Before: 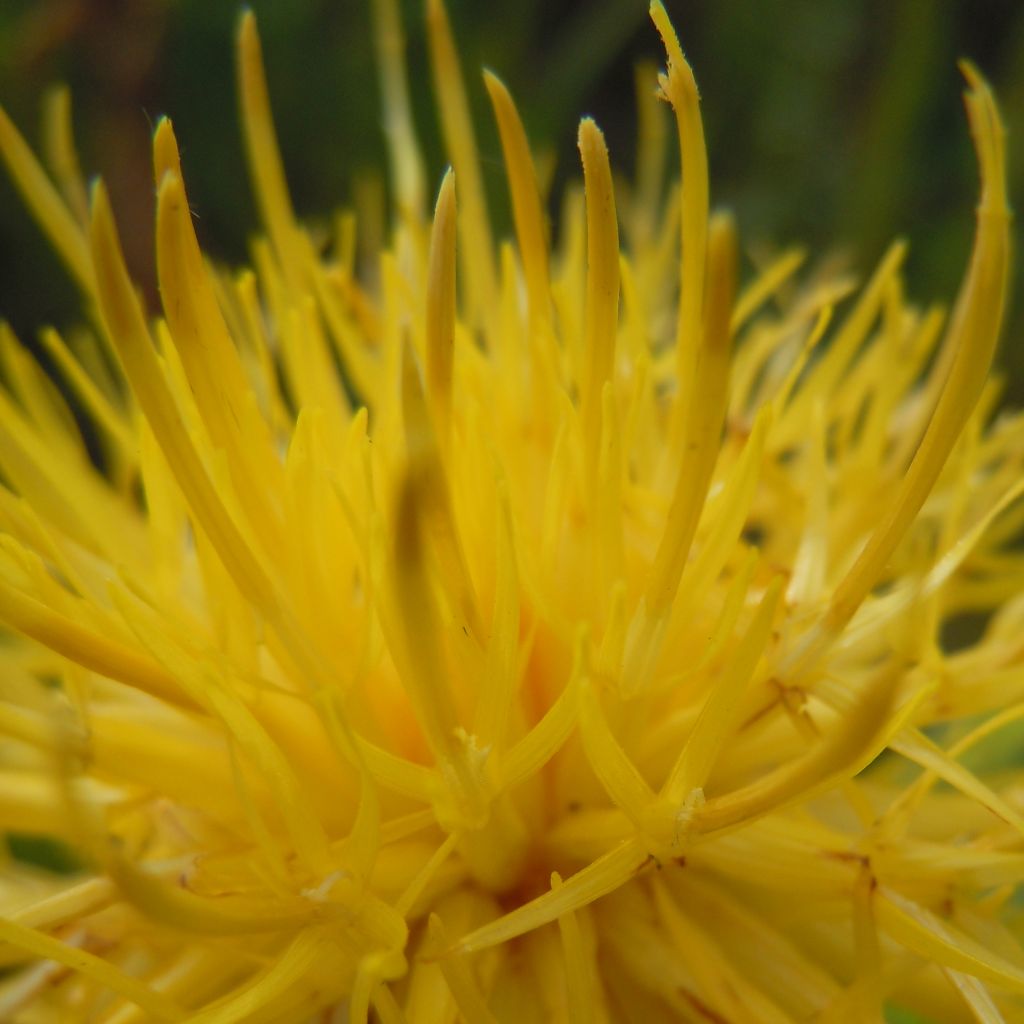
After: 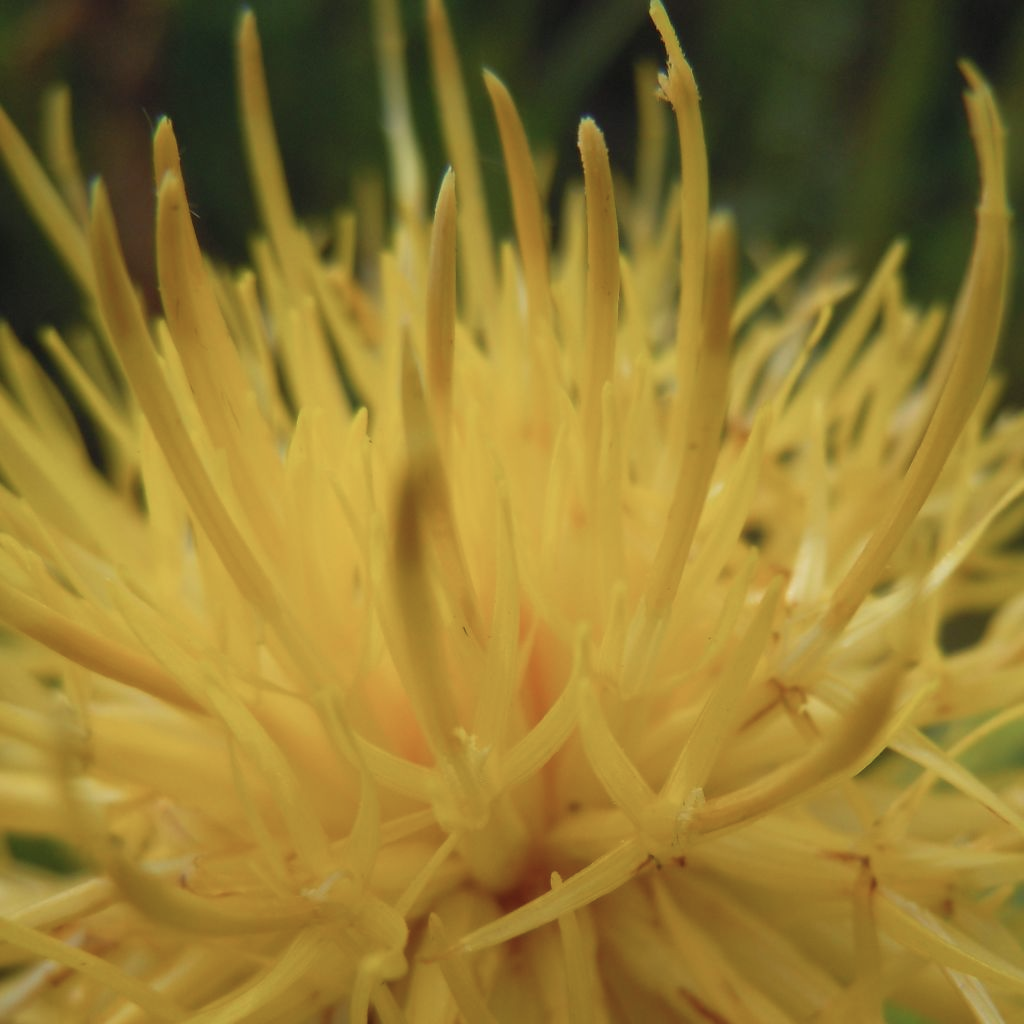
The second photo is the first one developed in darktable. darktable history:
color balance rgb: power › chroma 0.474%, power › hue 260.26°, linear chroma grading › global chroma -15.861%, perceptual saturation grading › global saturation 0.375%, perceptual saturation grading › mid-tones 11.24%
